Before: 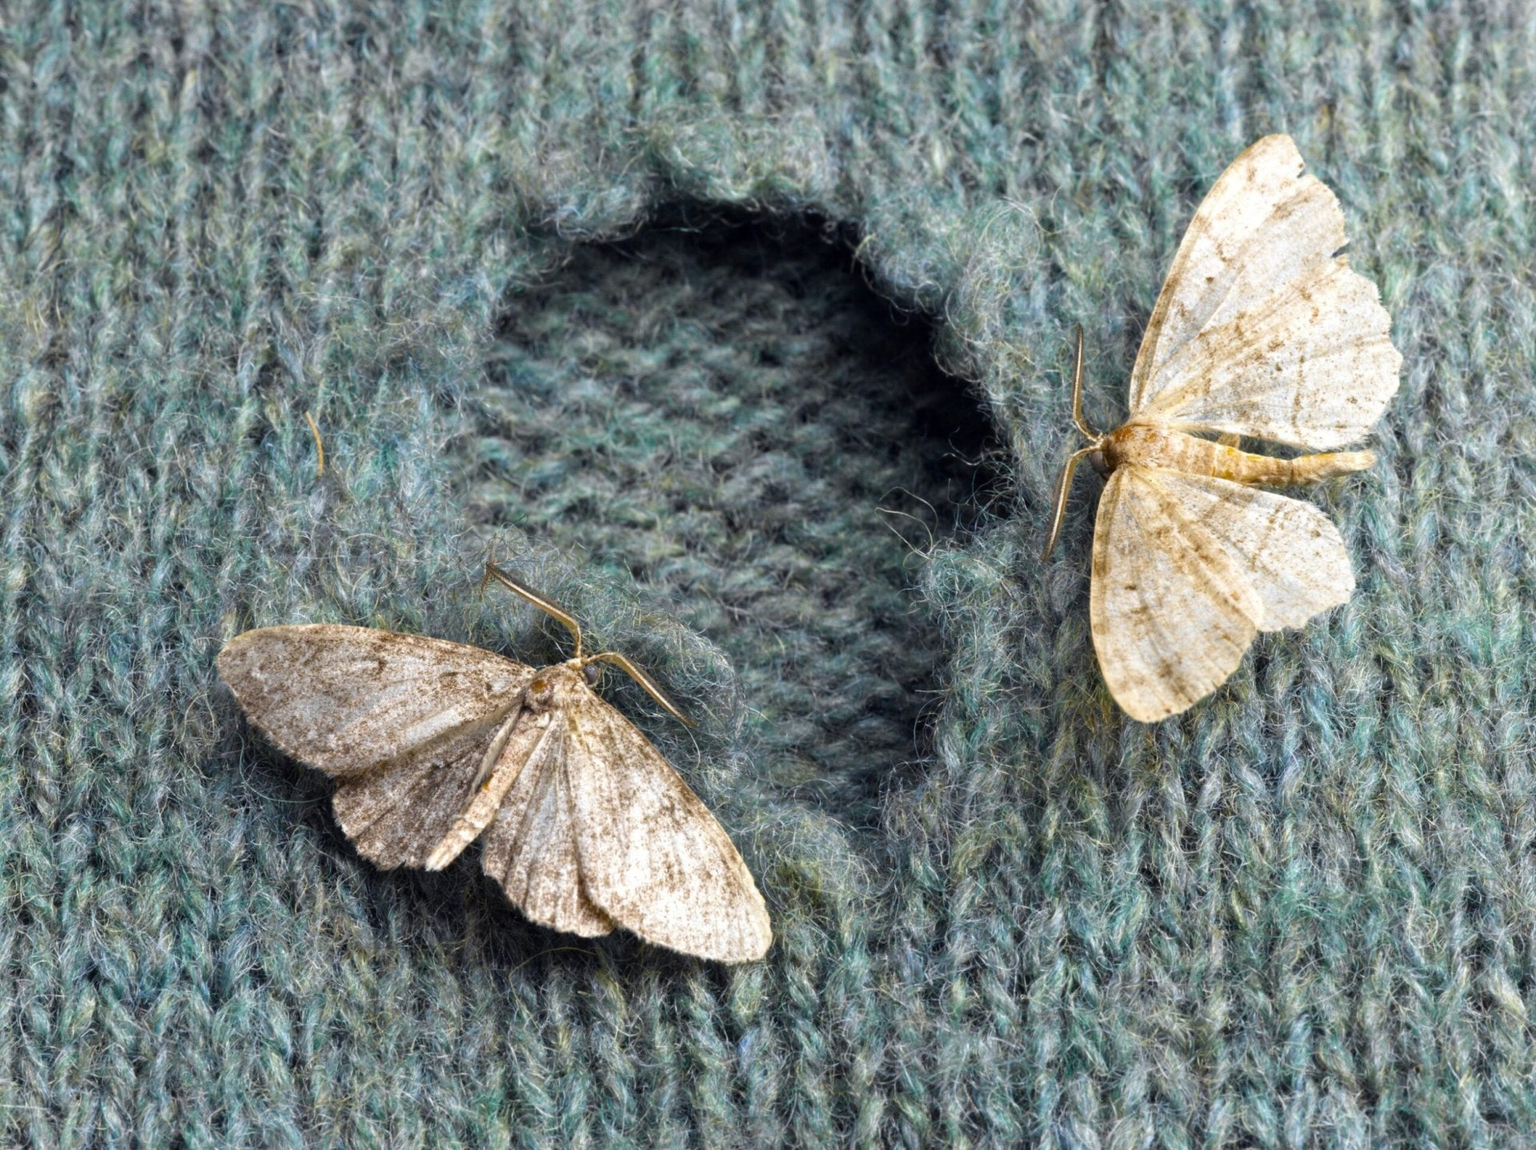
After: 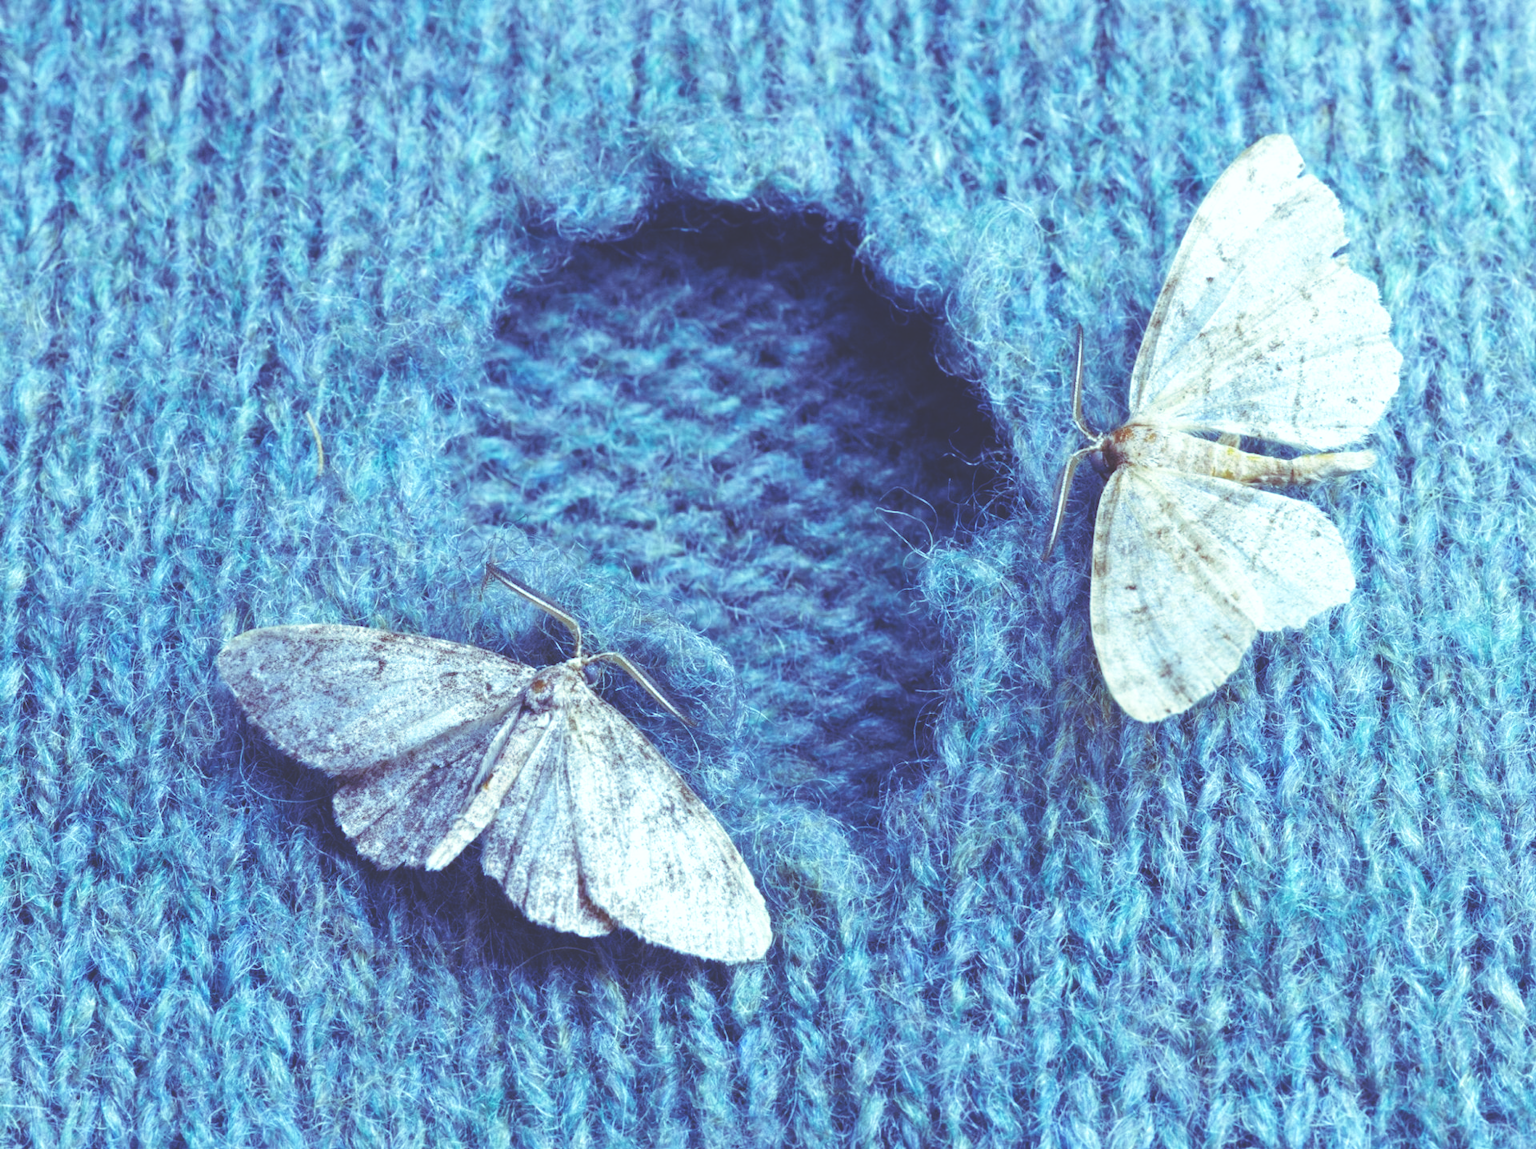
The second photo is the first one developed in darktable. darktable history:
white balance: red 0.924, blue 1.095
base curve: curves: ch0 [(0, 0) (0.008, 0.007) (0.022, 0.029) (0.048, 0.089) (0.092, 0.197) (0.191, 0.399) (0.275, 0.534) (0.357, 0.65) (0.477, 0.78) (0.542, 0.833) (0.799, 0.973) (1, 1)], preserve colors none
rgb curve: curves: ch0 [(0, 0.186) (0.314, 0.284) (0.576, 0.466) (0.805, 0.691) (0.936, 0.886)]; ch1 [(0, 0.186) (0.314, 0.284) (0.581, 0.534) (0.771, 0.746) (0.936, 0.958)]; ch2 [(0, 0.216) (0.275, 0.39) (1, 1)], mode RGB, independent channels, compensate middle gray true, preserve colors none
